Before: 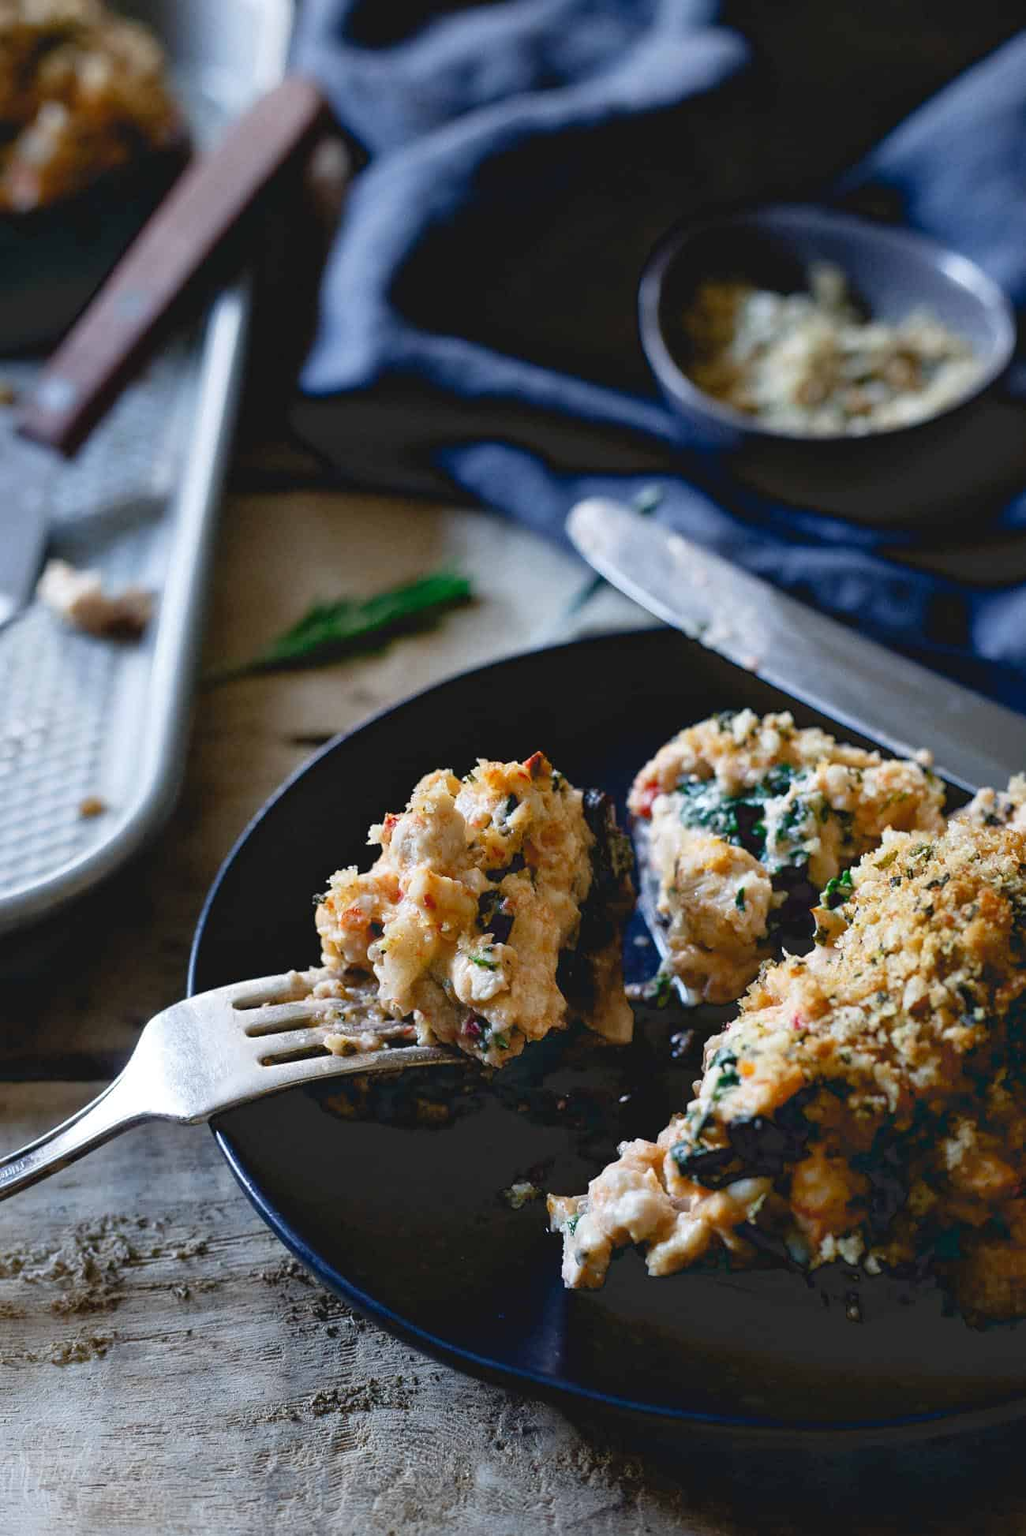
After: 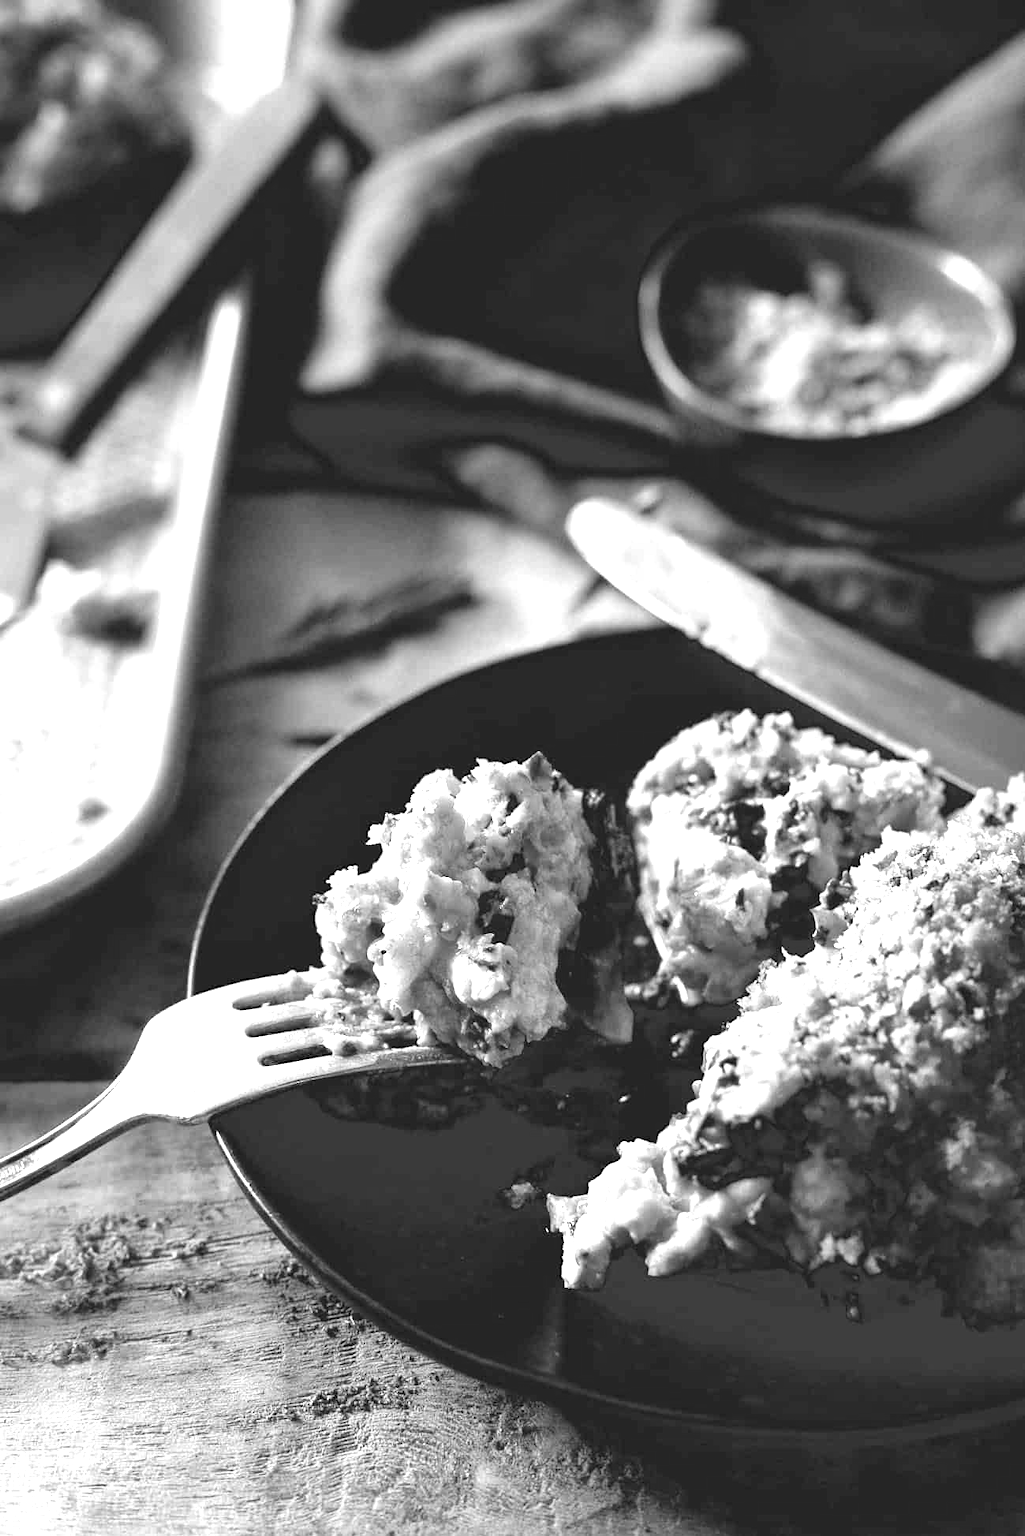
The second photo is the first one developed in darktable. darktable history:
exposure: black level correction 0, exposure 1.1 EV, compensate exposure bias true, compensate highlight preservation false
monochrome: on, module defaults
